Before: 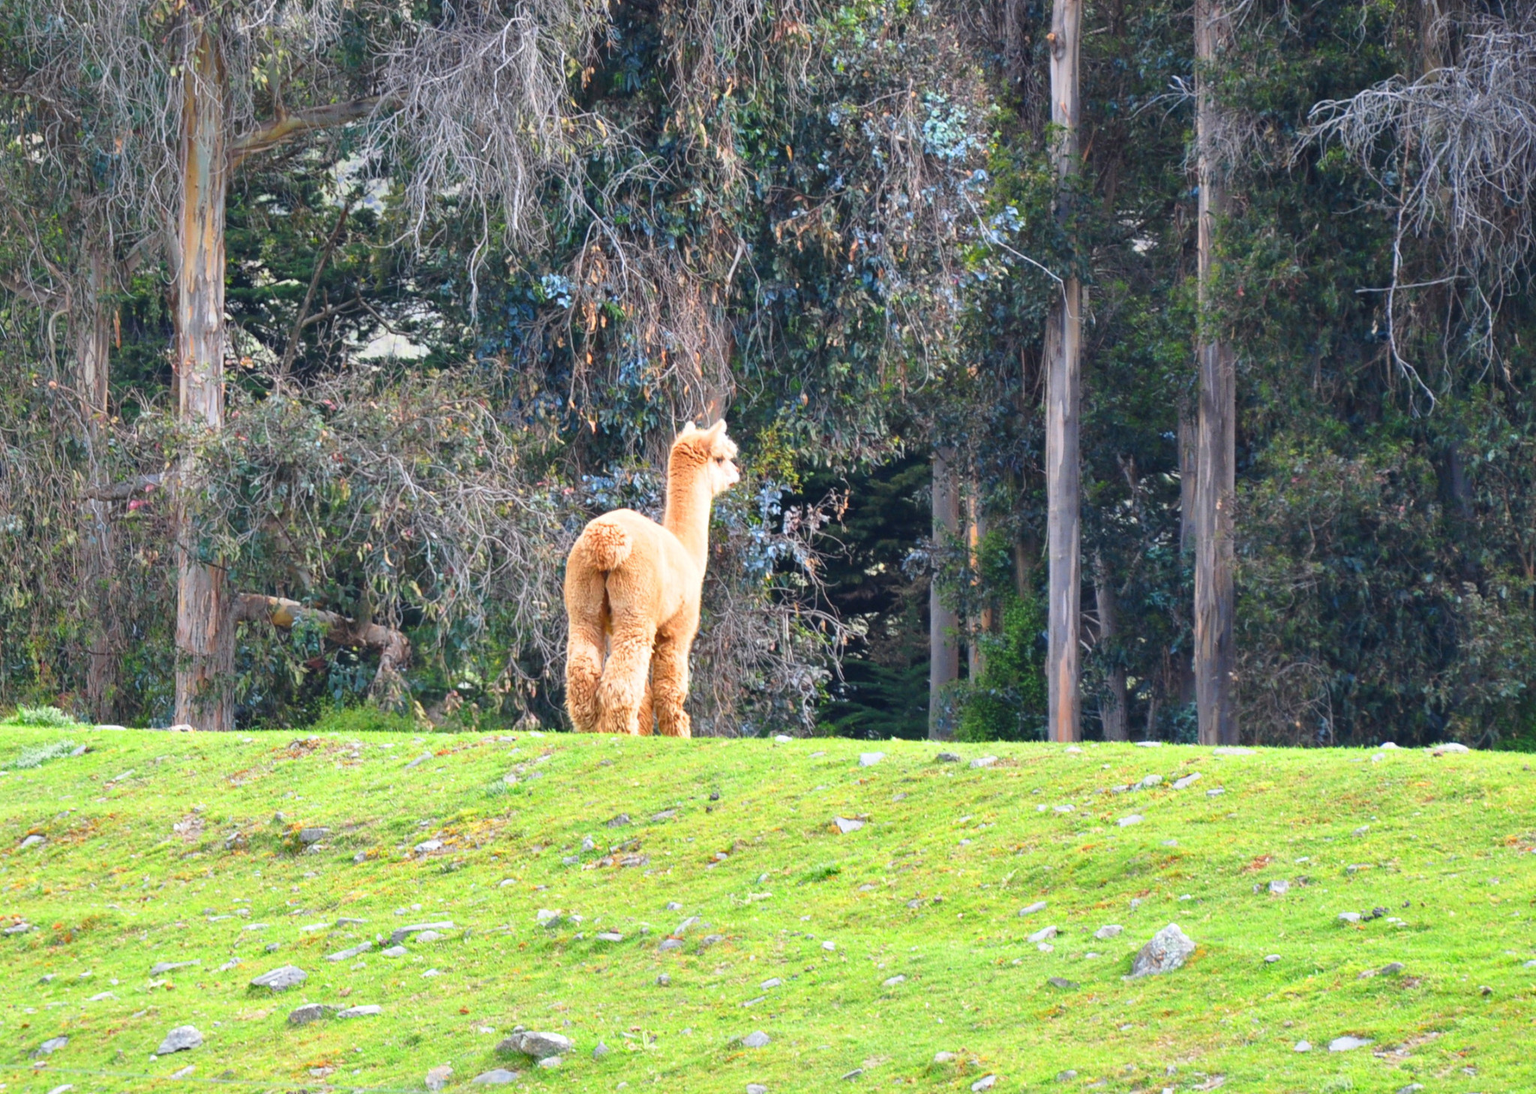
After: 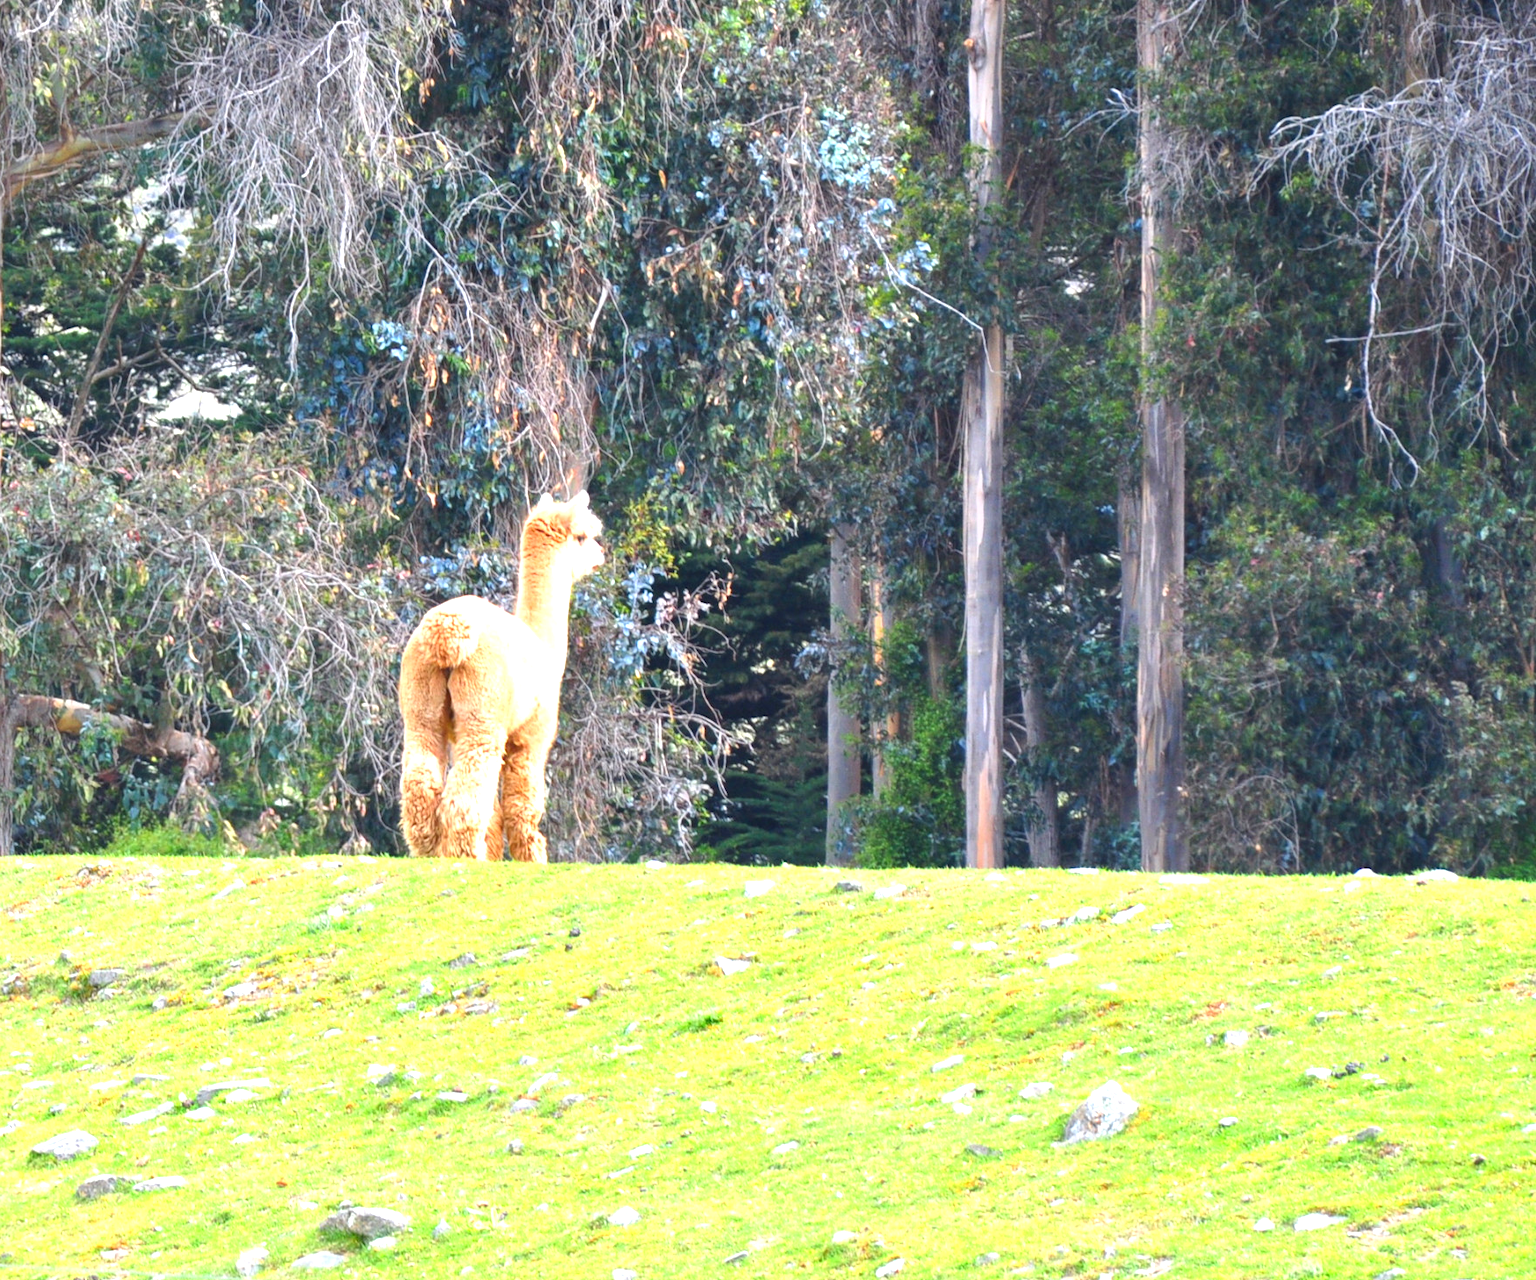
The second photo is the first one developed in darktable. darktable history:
exposure: exposure 0.781 EV, compensate highlight preservation false
crop and rotate: left 14.584%
